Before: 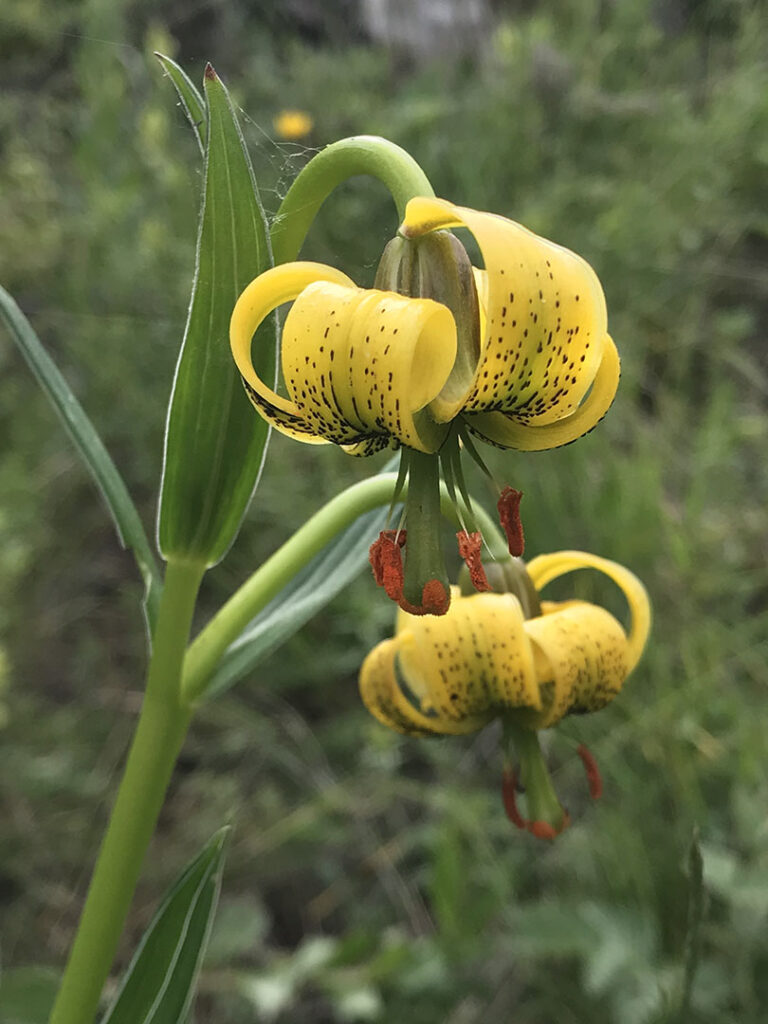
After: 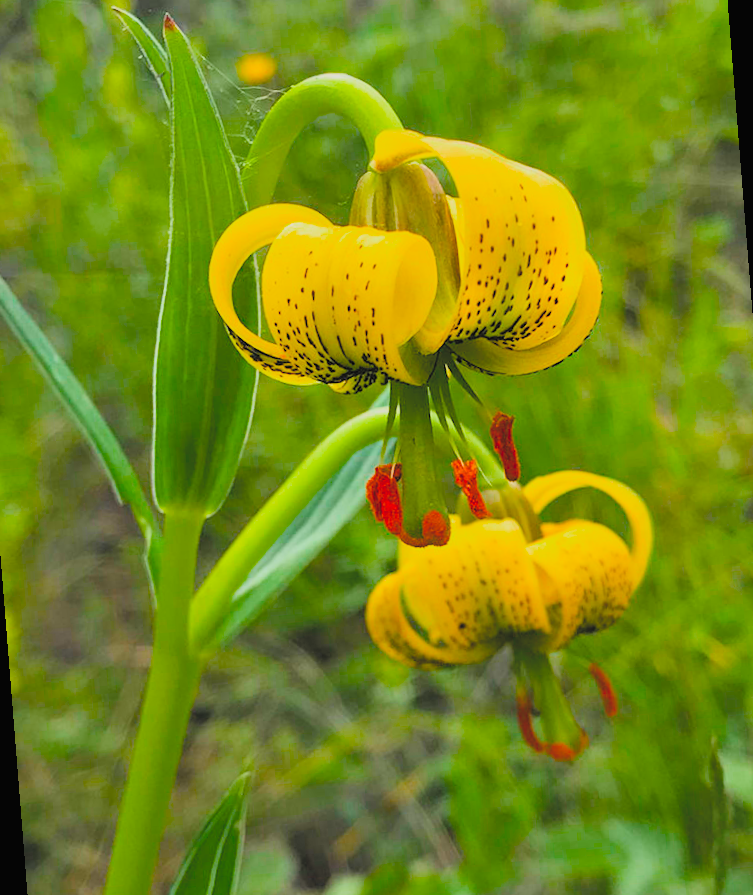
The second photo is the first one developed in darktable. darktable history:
color balance rgb: linear chroma grading › global chroma 9%, perceptual saturation grading › global saturation 36%, perceptual saturation grading › shadows 35%, perceptual brilliance grading › global brilliance 15%, perceptual brilliance grading › shadows -35%, global vibrance 15%
filmic rgb: white relative exposure 8 EV, threshold 3 EV, hardness 2.44, latitude 10.07%, contrast 0.72, highlights saturation mix 10%, shadows ↔ highlights balance 1.38%, color science v4 (2020), enable highlight reconstruction true
rotate and perspective: rotation -4.57°, crop left 0.054, crop right 0.944, crop top 0.087, crop bottom 0.914
contrast brightness saturation: contrast 0.1, brightness 0.3, saturation 0.14
